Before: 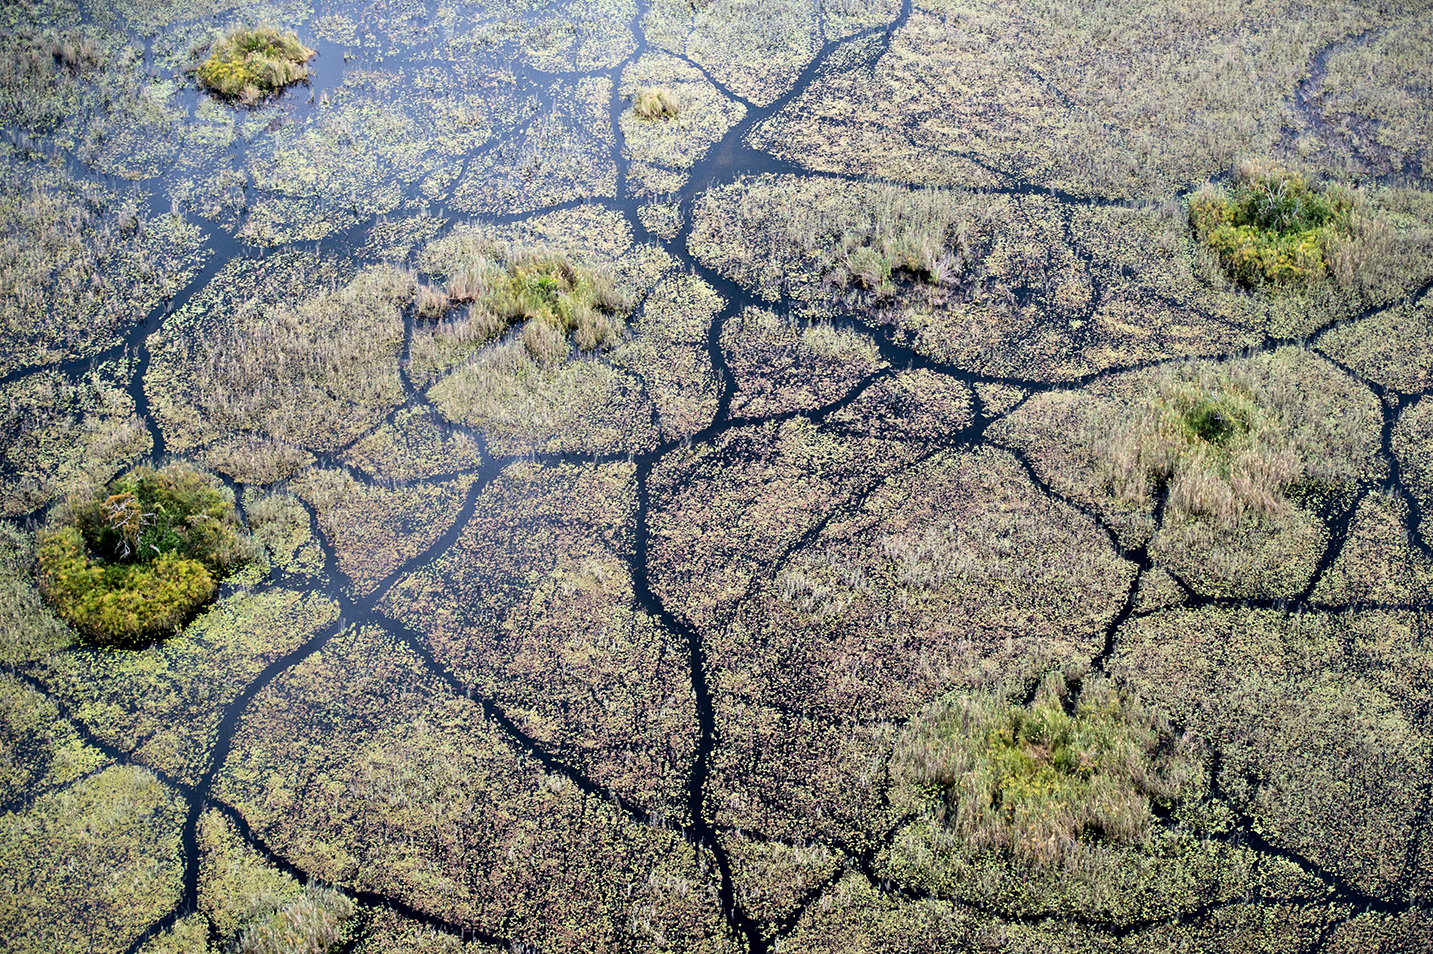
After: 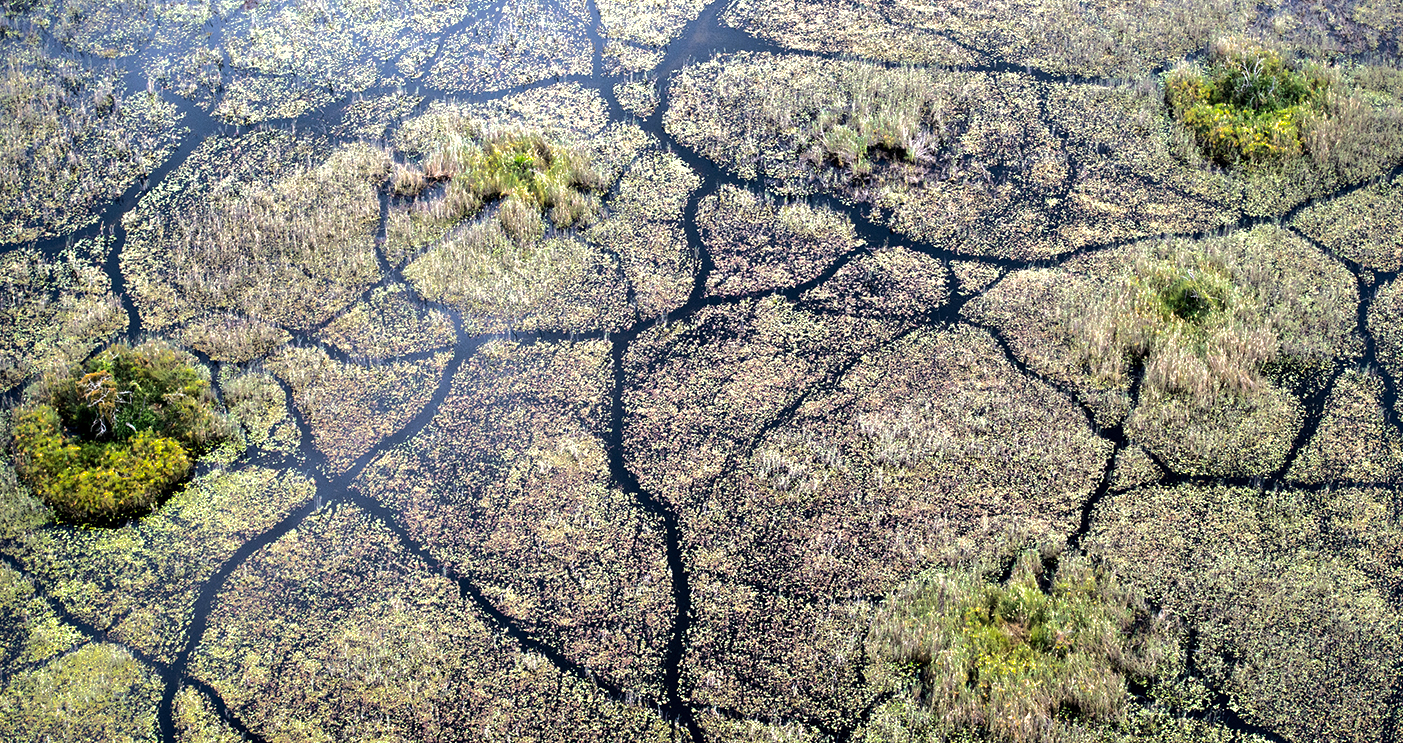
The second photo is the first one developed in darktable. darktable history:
tone equalizer: -8 EV -0.75 EV, -7 EV -0.7 EV, -6 EV -0.6 EV, -5 EV -0.4 EV, -3 EV 0.4 EV, -2 EV 0.6 EV, -1 EV 0.7 EV, +0 EV 0.75 EV, edges refinement/feathering 500, mask exposure compensation -1.57 EV, preserve details no
shadows and highlights: shadows 40, highlights -60
crop and rotate: left 1.814%, top 12.818%, right 0.25%, bottom 9.225%
